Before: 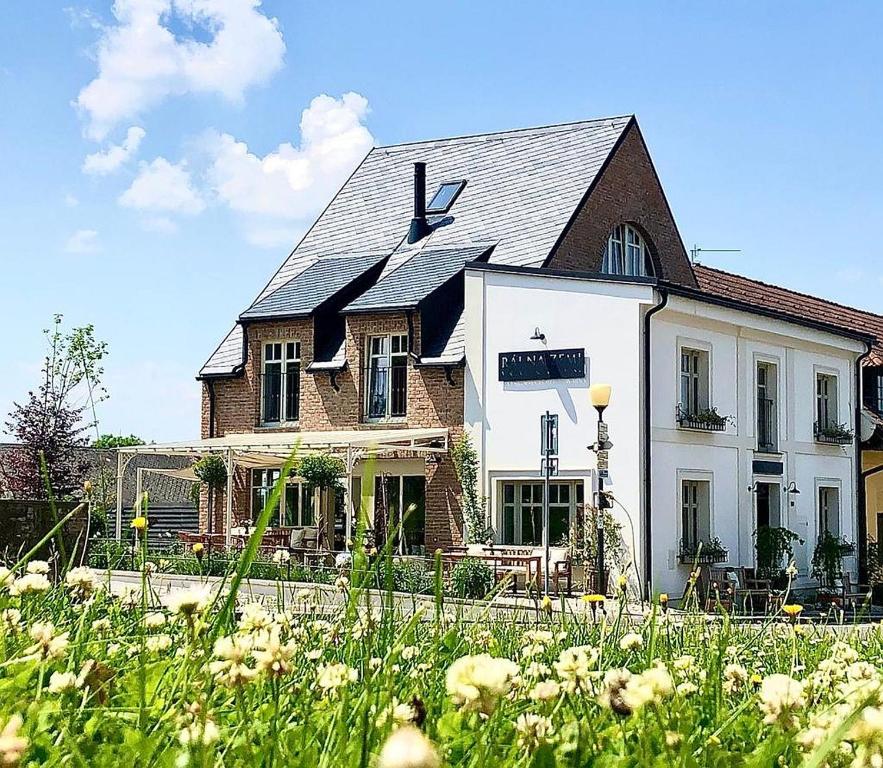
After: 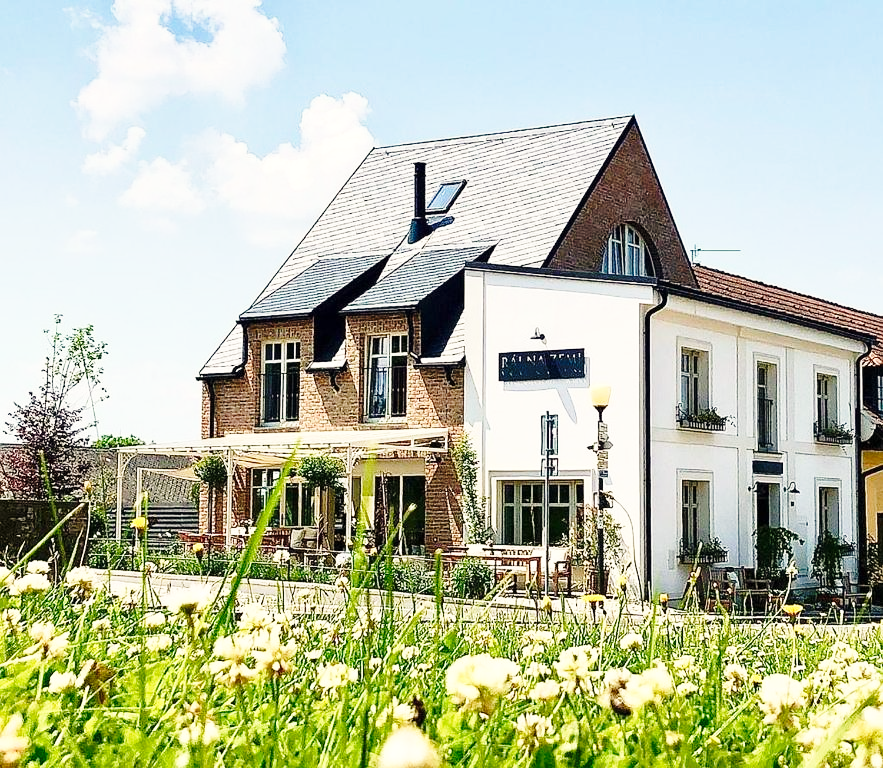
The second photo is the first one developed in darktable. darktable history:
white balance: red 1.045, blue 0.932
base curve: curves: ch0 [(0, 0) (0.028, 0.03) (0.121, 0.232) (0.46, 0.748) (0.859, 0.968) (1, 1)], preserve colors none
